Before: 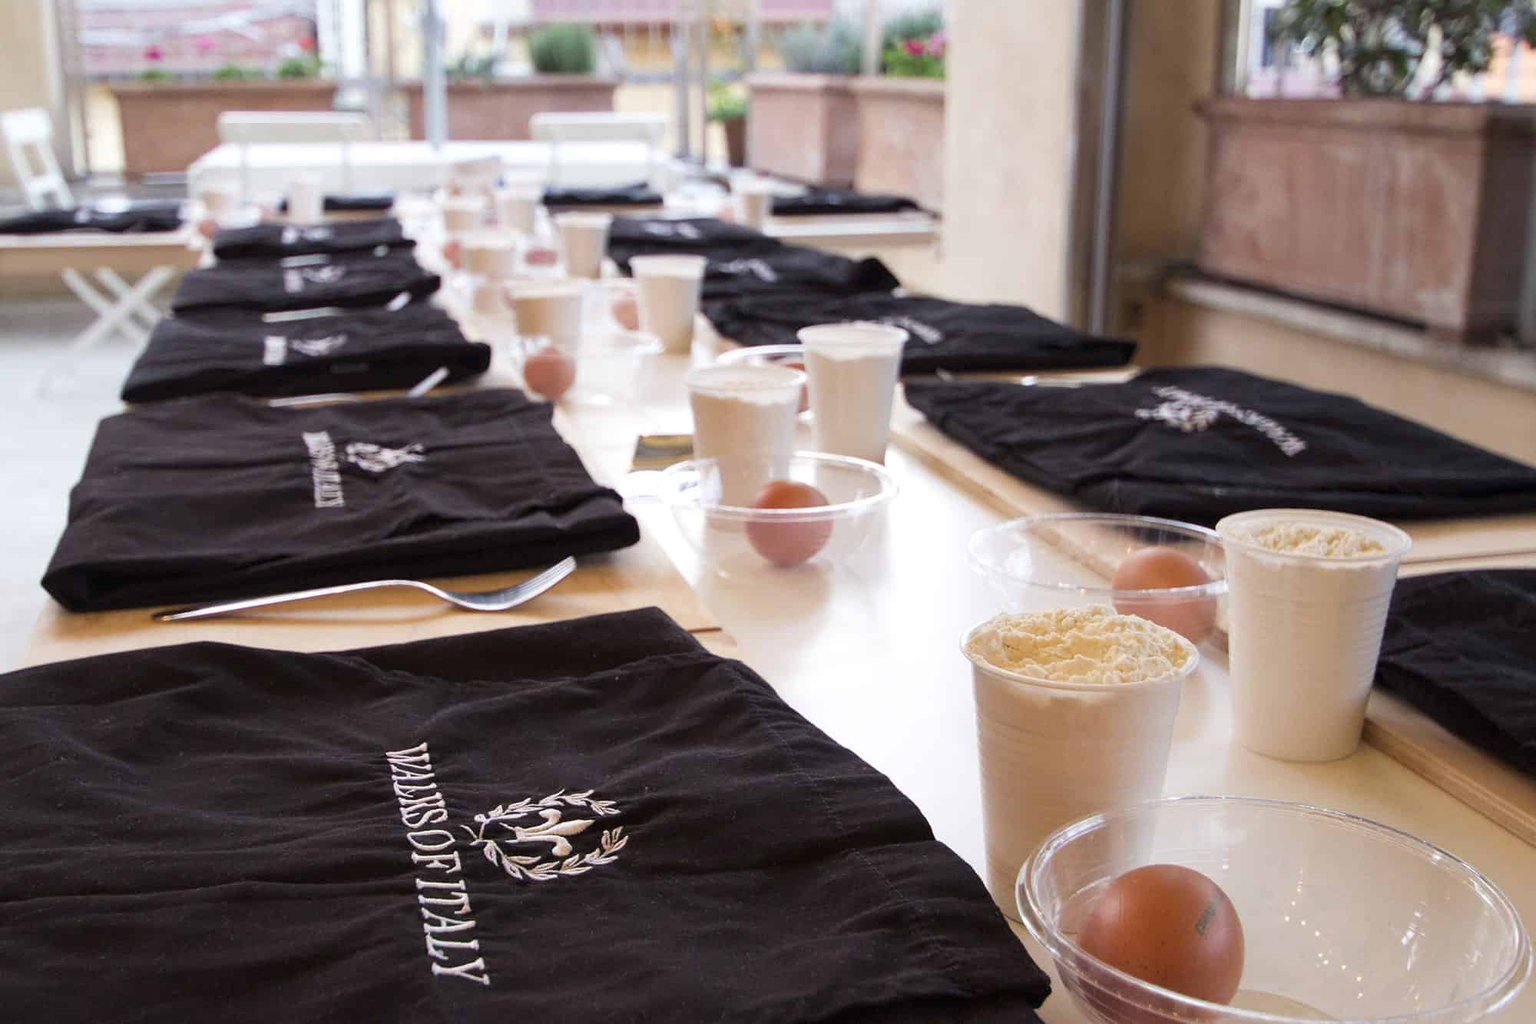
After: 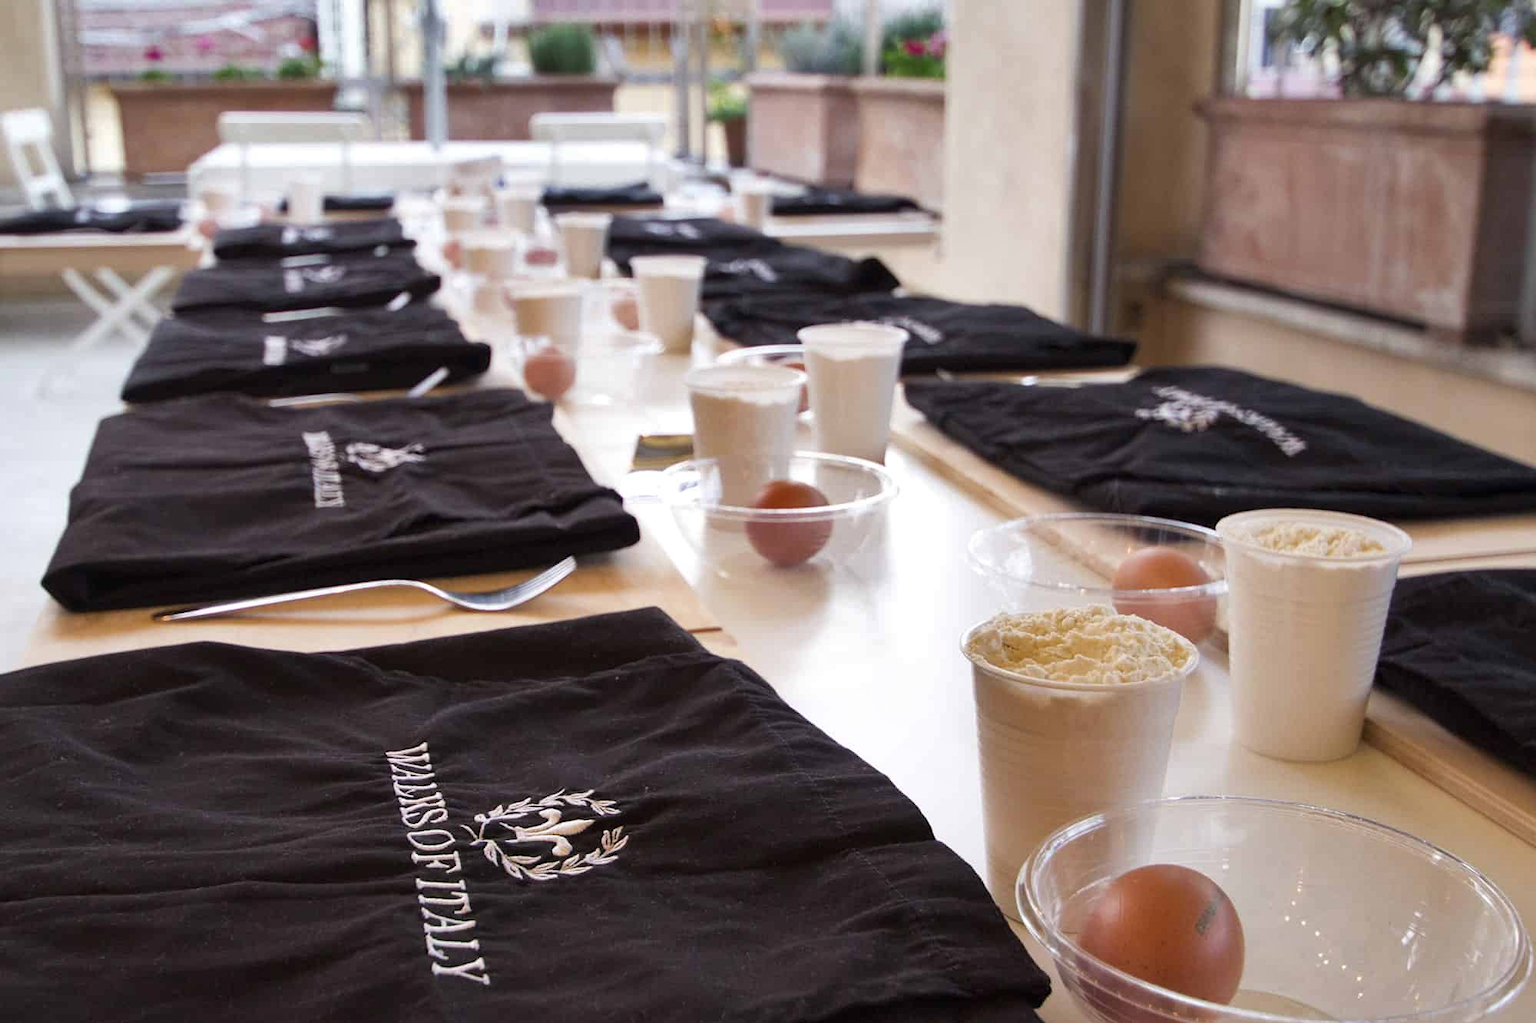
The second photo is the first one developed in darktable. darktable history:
base curve: preserve colors none
shadows and highlights: radius 109.03, shadows 23.69, highlights -59.21, low approximation 0.01, soften with gaussian
